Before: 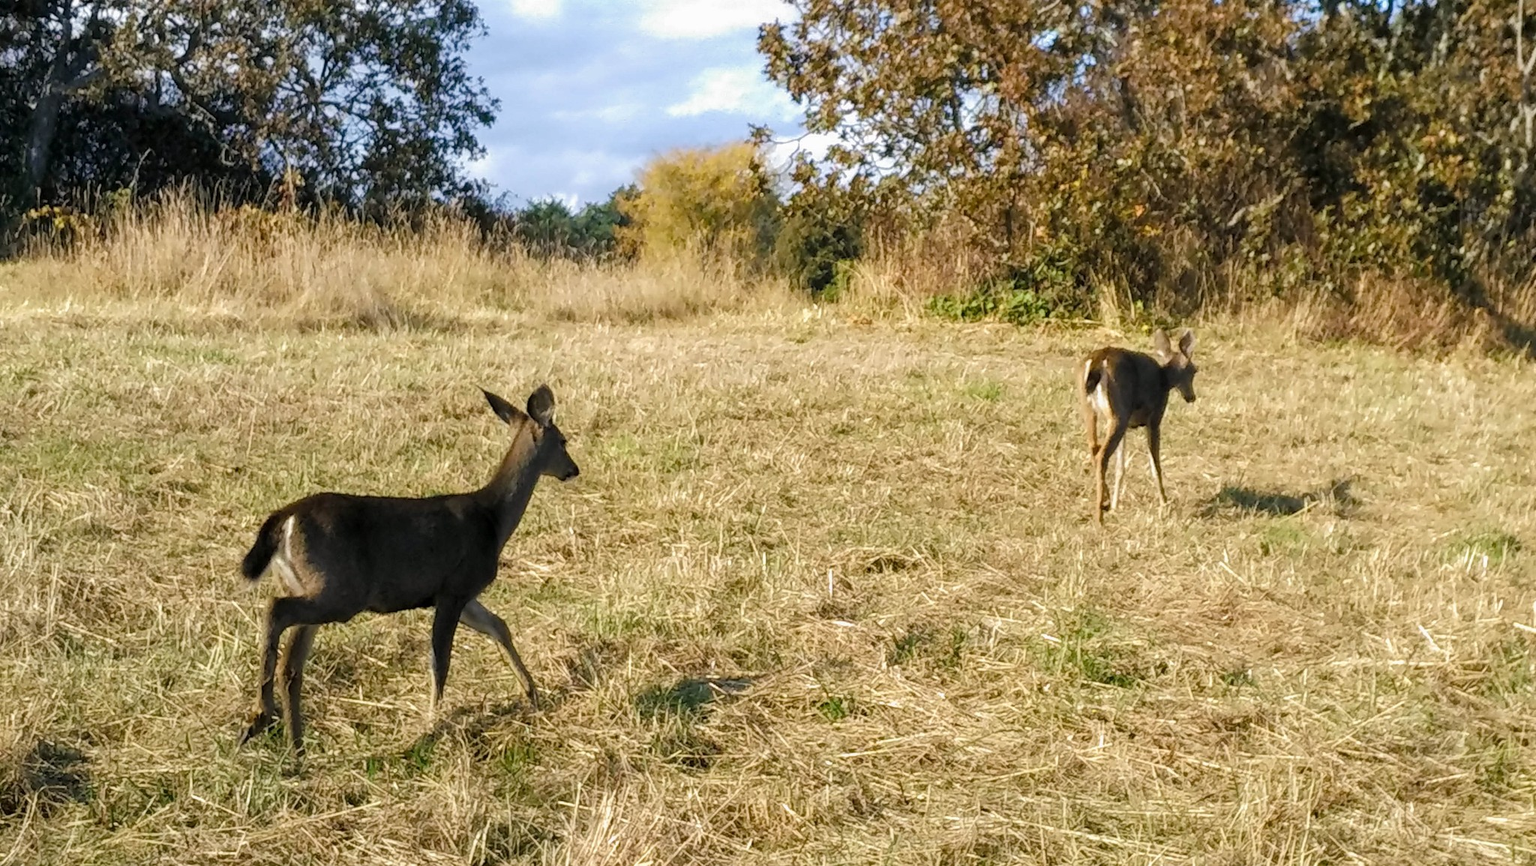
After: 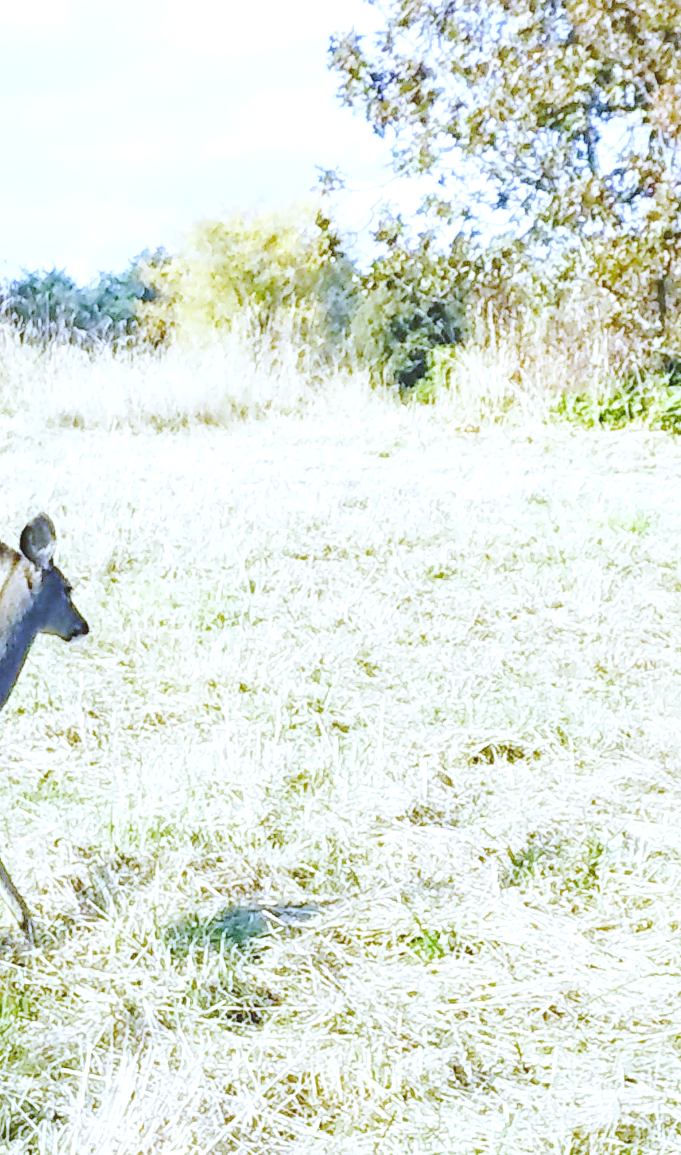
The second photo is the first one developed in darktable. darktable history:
white balance: red 0.766, blue 1.537
crop: left 33.36%, right 33.36%
exposure: black level correction 0, exposure 1.1 EV, compensate exposure bias true, compensate highlight preservation false
base curve: curves: ch0 [(0, 0.007) (0.028, 0.063) (0.121, 0.311) (0.46, 0.743) (0.859, 0.957) (1, 1)], preserve colors none
